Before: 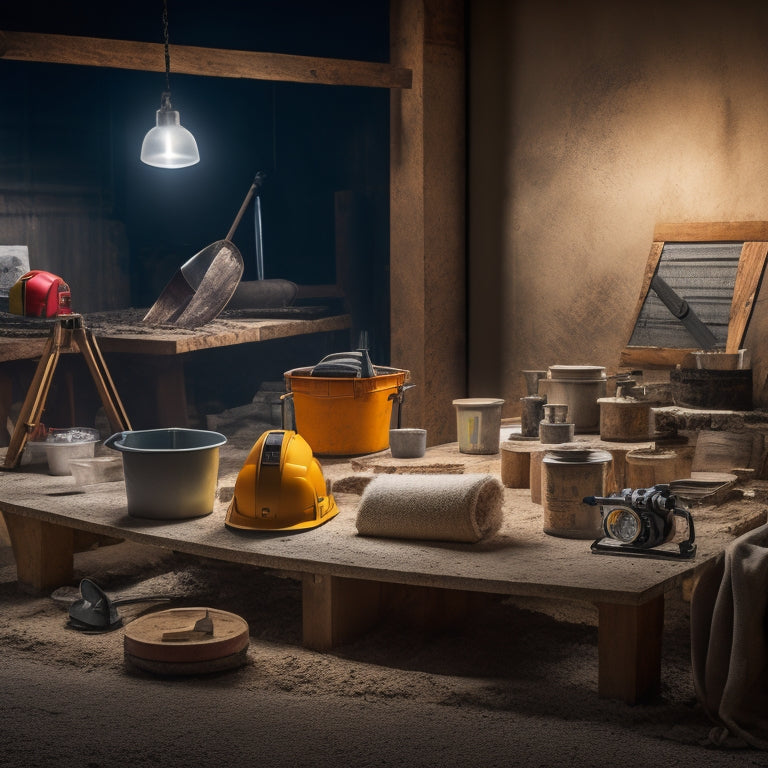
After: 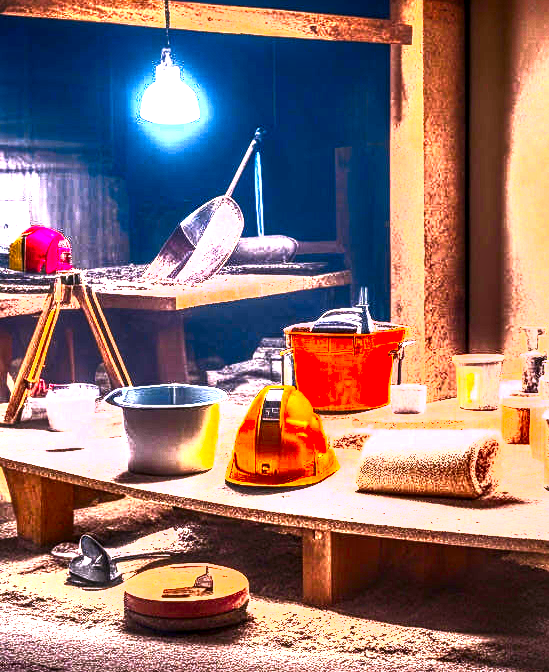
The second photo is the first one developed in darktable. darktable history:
sharpen: amount 0.2
white balance: red 1.066, blue 1.119
color correction: saturation 1.34
local contrast: detail 203%
tone equalizer: -8 EV -0.75 EV, -7 EV -0.7 EV, -6 EV -0.6 EV, -5 EV -0.4 EV, -3 EV 0.4 EV, -2 EV 0.6 EV, -1 EV 0.7 EV, +0 EV 0.75 EV, edges refinement/feathering 500, mask exposure compensation -1.57 EV, preserve details no
contrast brightness saturation: contrast 1, brightness 1, saturation 1
crop: top 5.803%, right 27.864%, bottom 5.804%
exposure: black level correction 0, exposure 1.55 EV, compensate exposure bias true, compensate highlight preservation false
